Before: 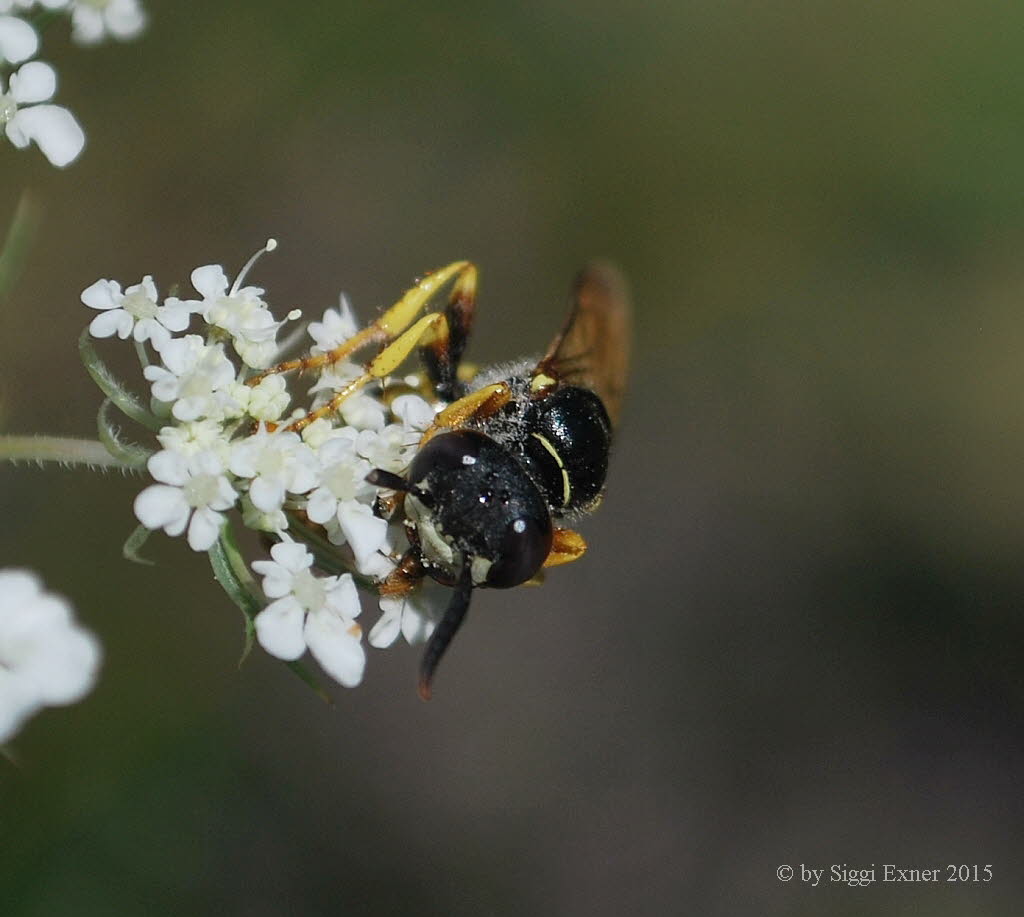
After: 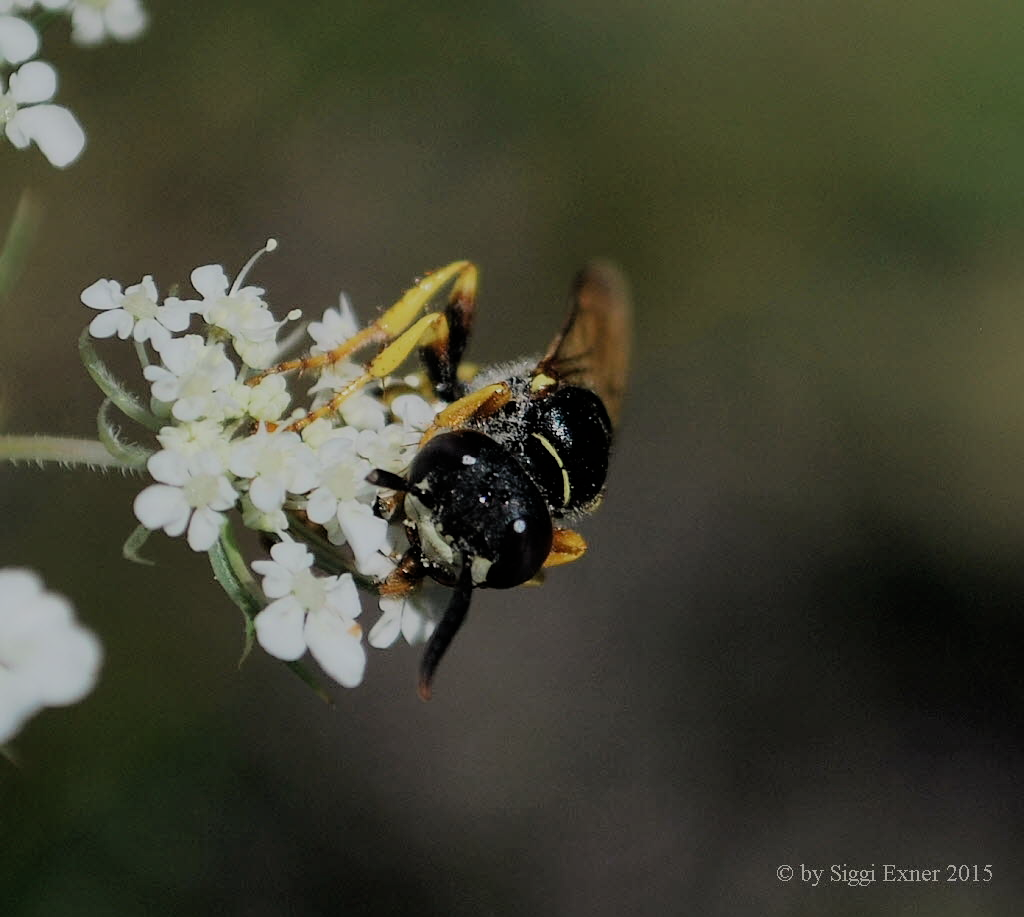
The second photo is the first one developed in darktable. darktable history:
filmic rgb: black relative exposure -6.15 EV, white relative exposure 6.96 EV, hardness 2.23, color science v6 (2022)
white balance: red 1.009, blue 0.985
